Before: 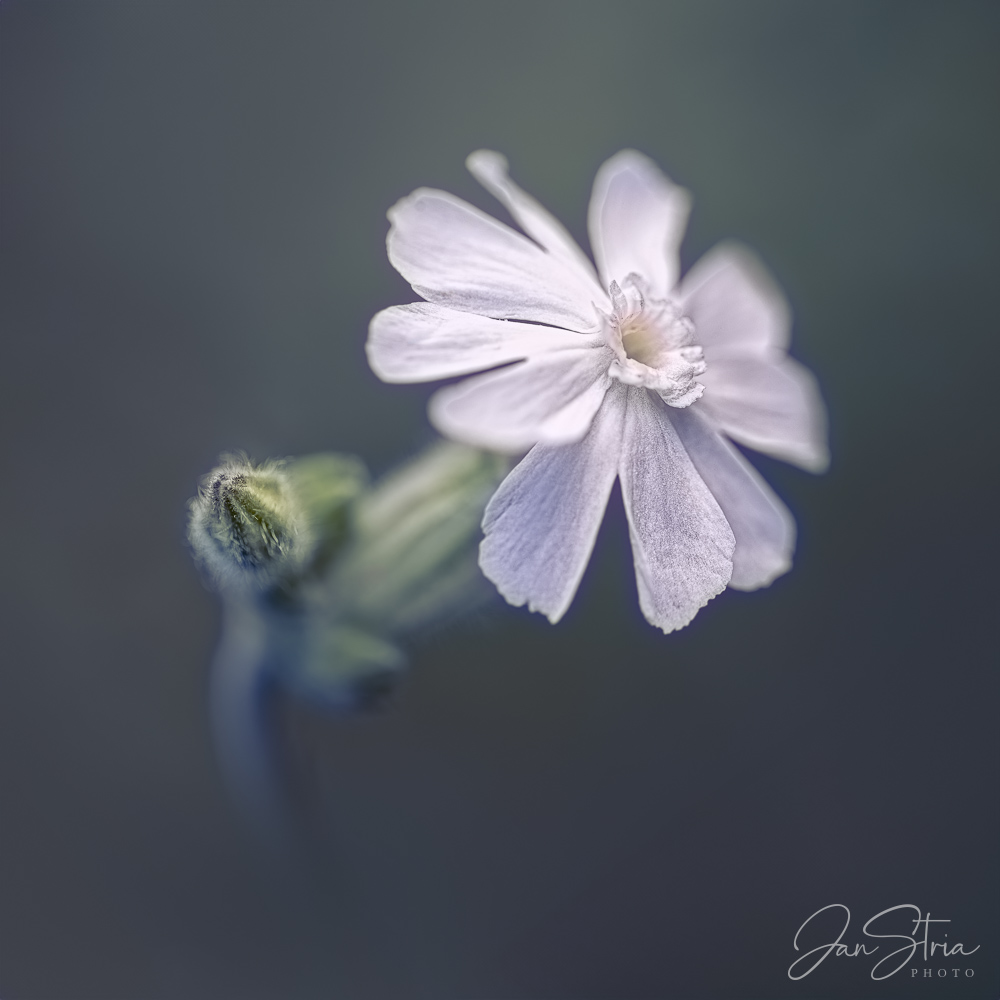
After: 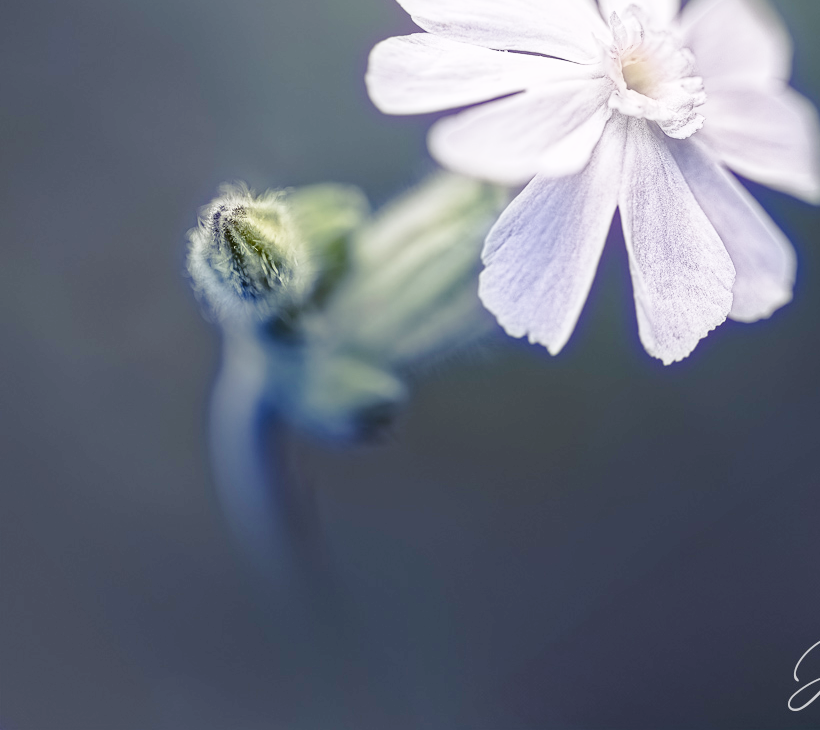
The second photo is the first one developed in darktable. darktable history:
crop: top 26.91%, right 17.938%
base curve: curves: ch0 [(0, 0) (0.028, 0.03) (0.121, 0.232) (0.46, 0.748) (0.859, 0.968) (1, 1)], preserve colors none
